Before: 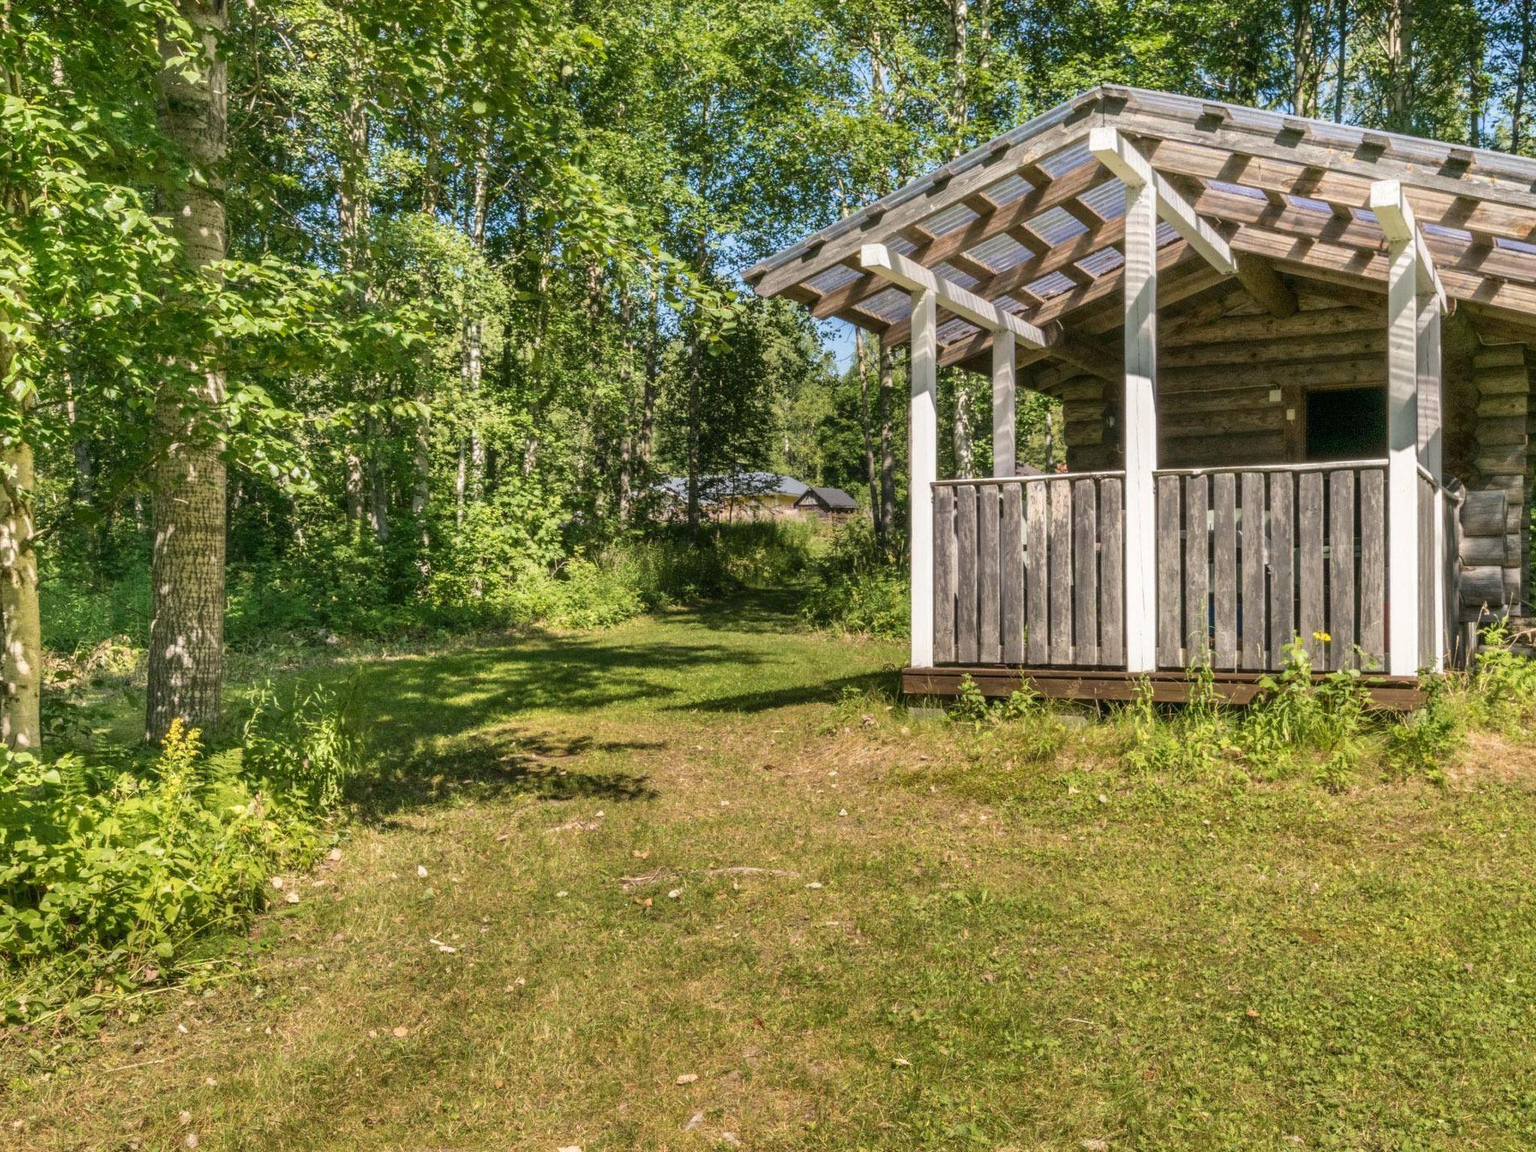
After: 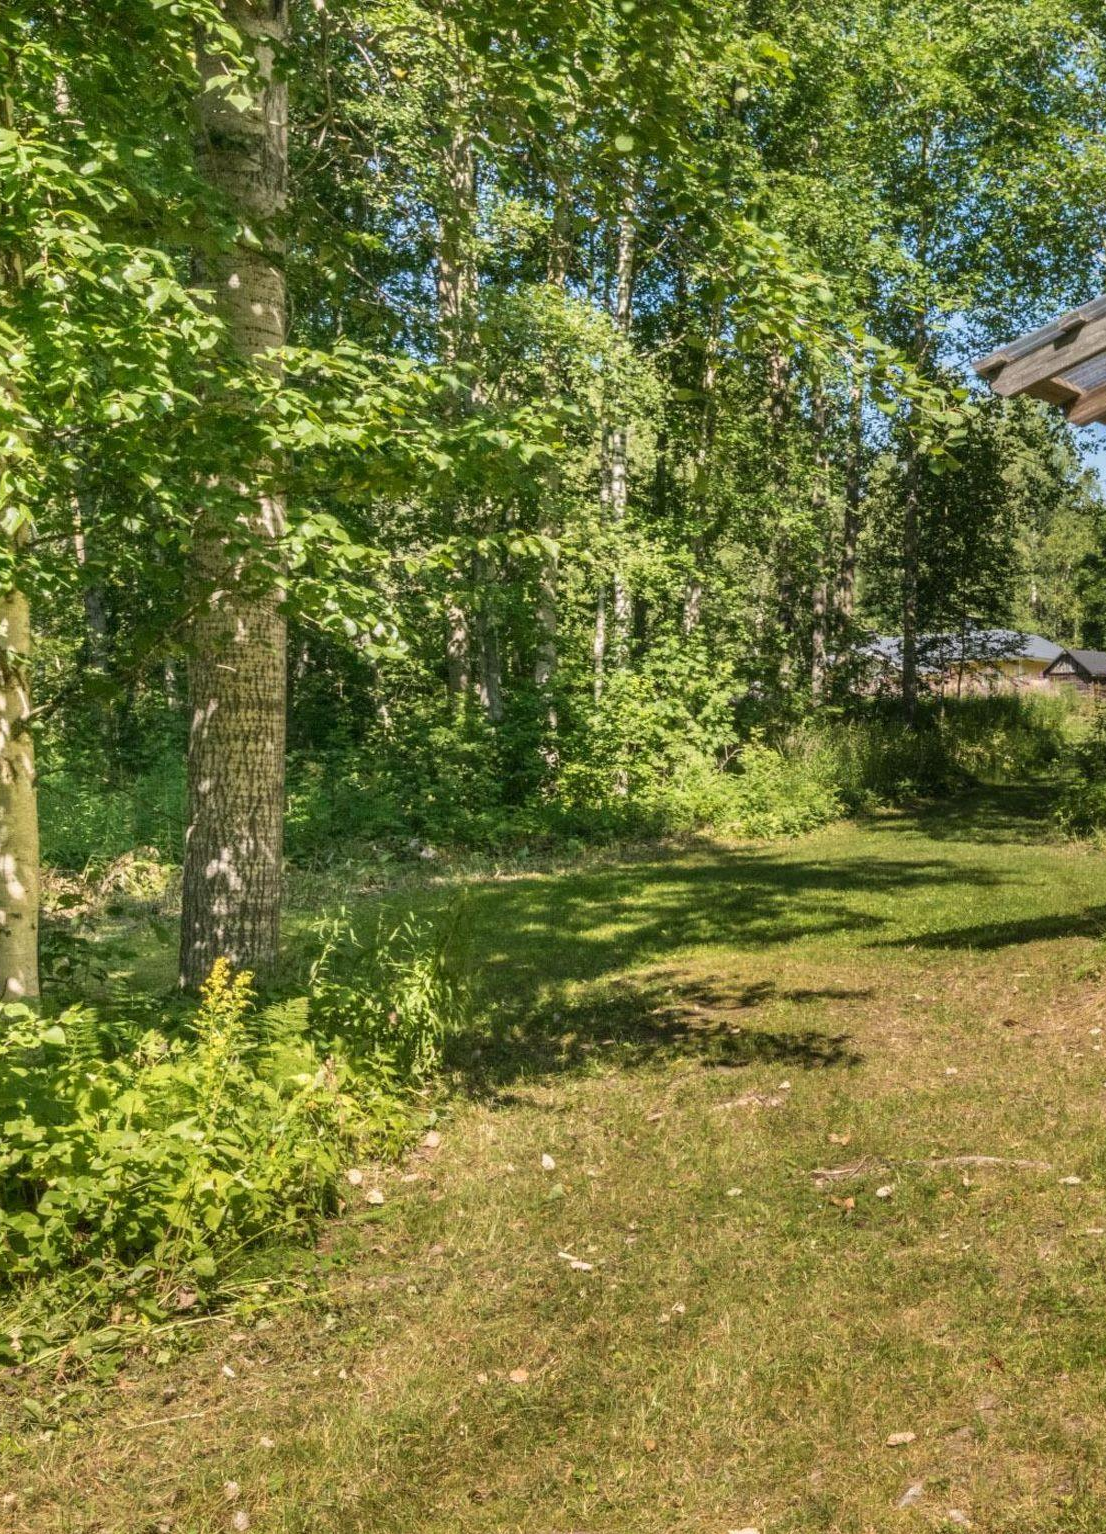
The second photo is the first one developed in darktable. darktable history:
crop: left 0.734%, right 45.215%, bottom 0.085%
